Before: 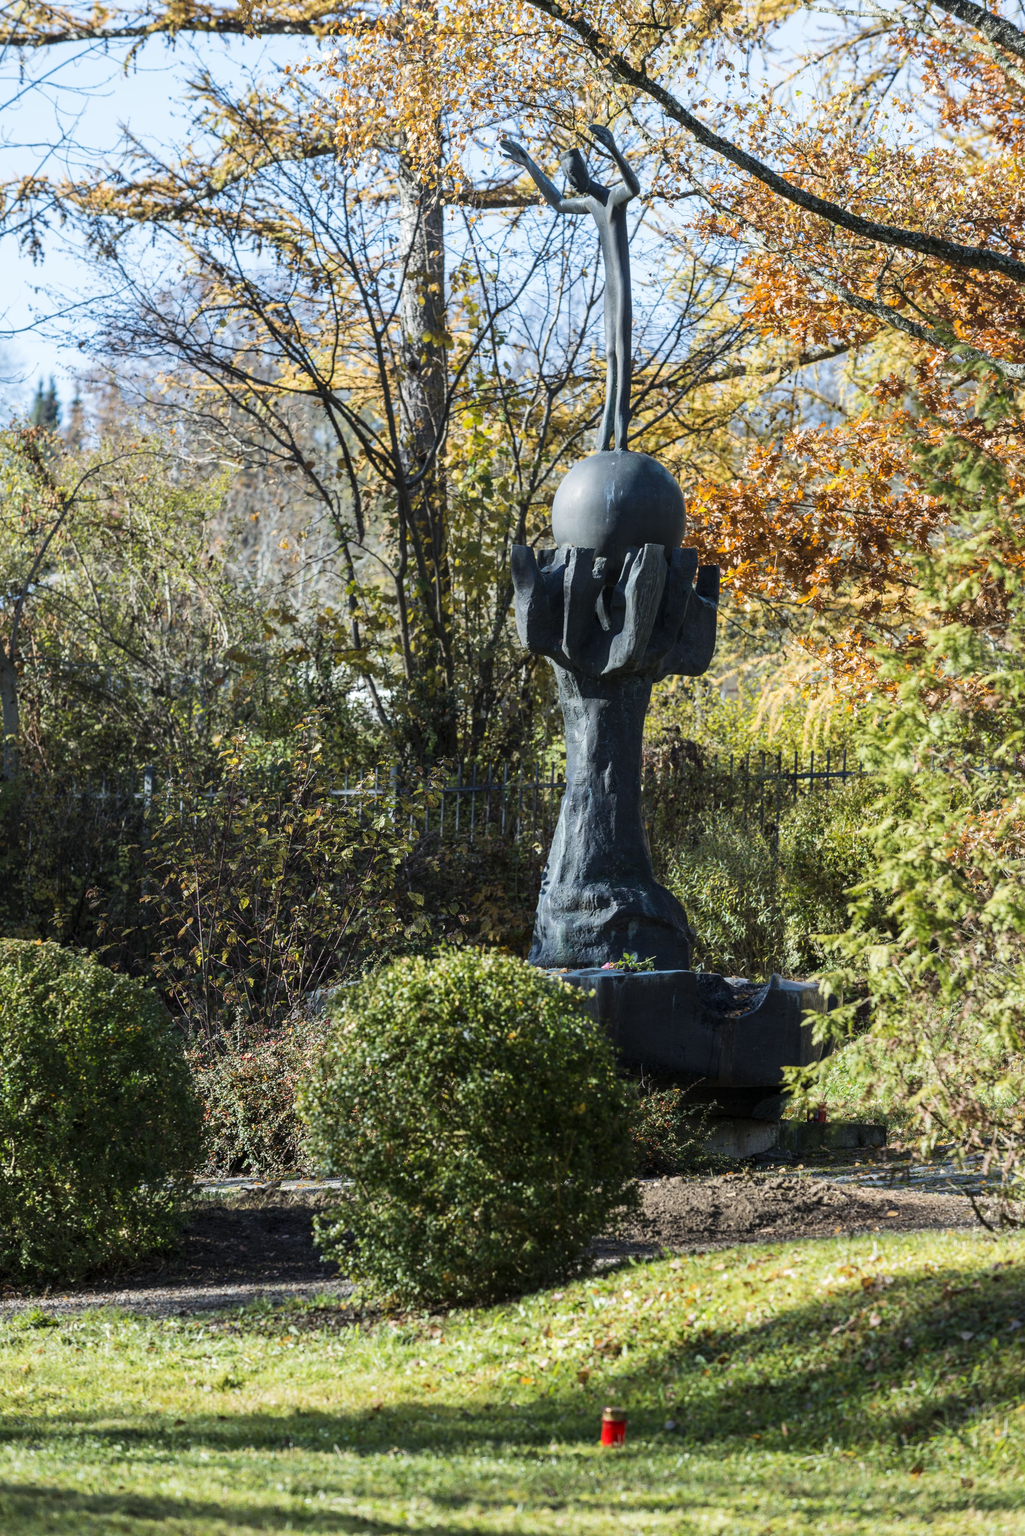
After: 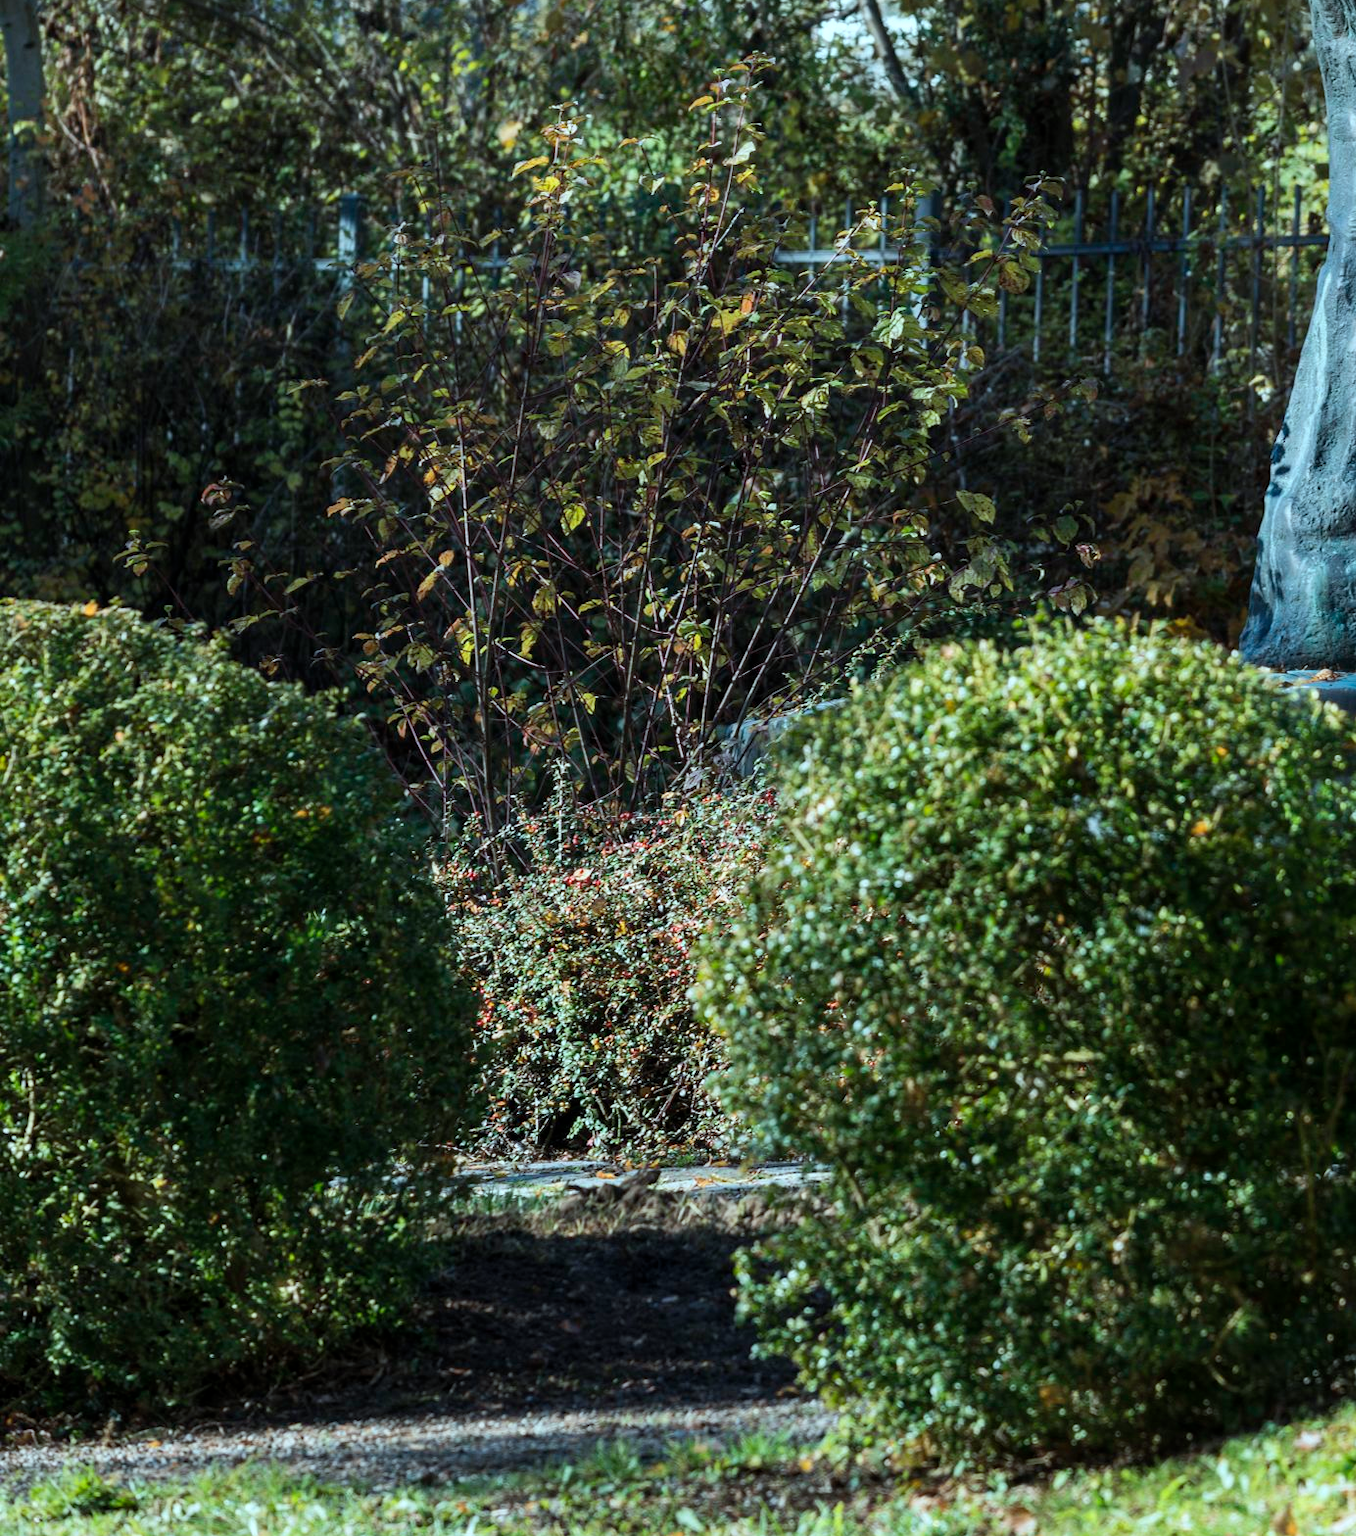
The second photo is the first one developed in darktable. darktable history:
crop: top 44.483%, right 43.593%, bottom 12.892%
color correction: highlights a* -10.04, highlights b* -10.37
white balance: emerald 1
